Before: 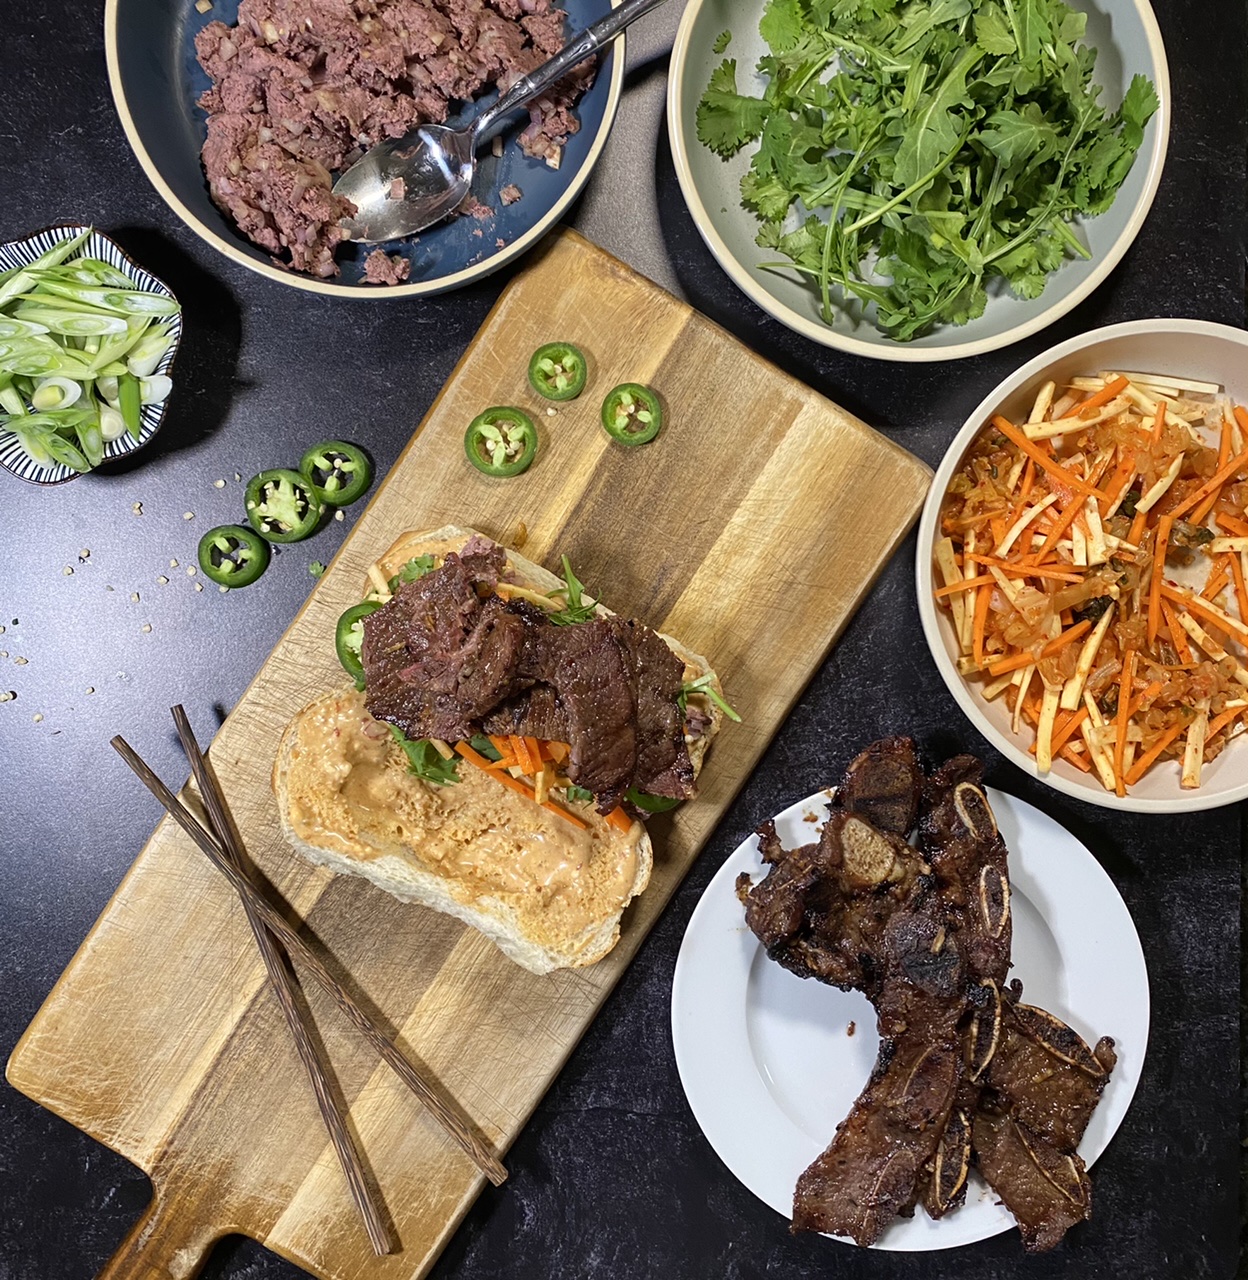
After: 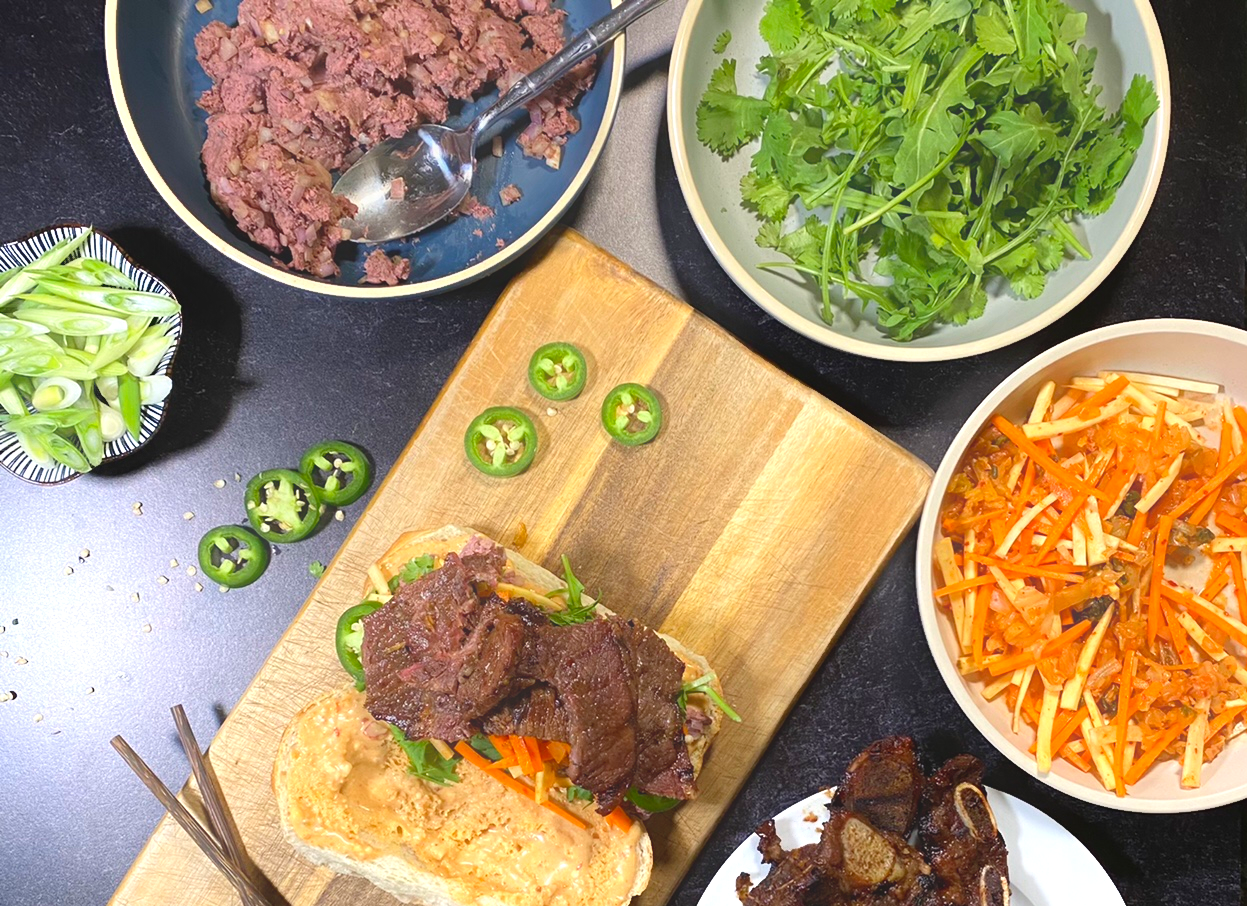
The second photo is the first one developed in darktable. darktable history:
crop: bottom 29.149%
contrast equalizer: octaves 7, y [[0.601, 0.6, 0.598, 0.598, 0.6, 0.601], [0.5 ×6], [0.5 ×6], [0 ×6], [0 ×6]], mix -0.984
exposure: black level correction 0, exposure 0.693 EV, compensate highlight preservation false
tone equalizer: smoothing diameter 24.84%, edges refinement/feathering 6.27, preserve details guided filter
